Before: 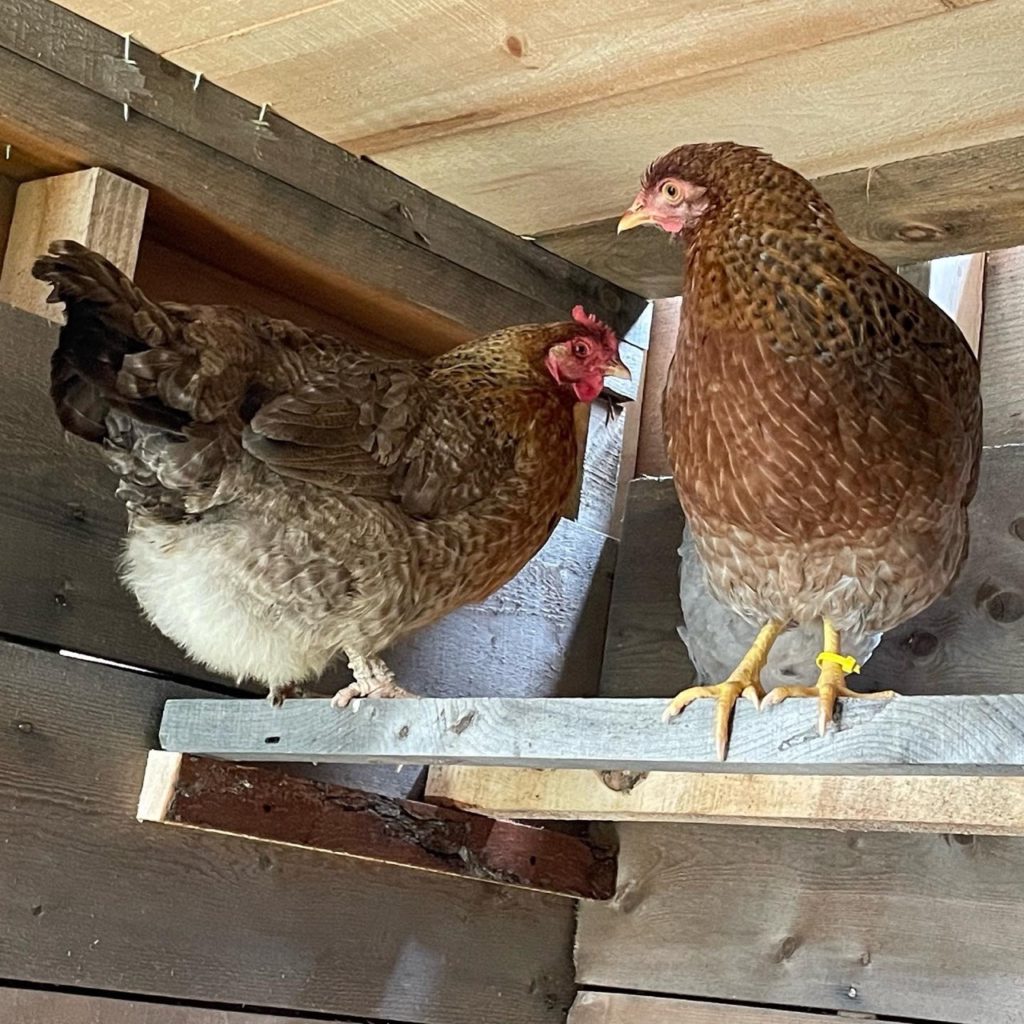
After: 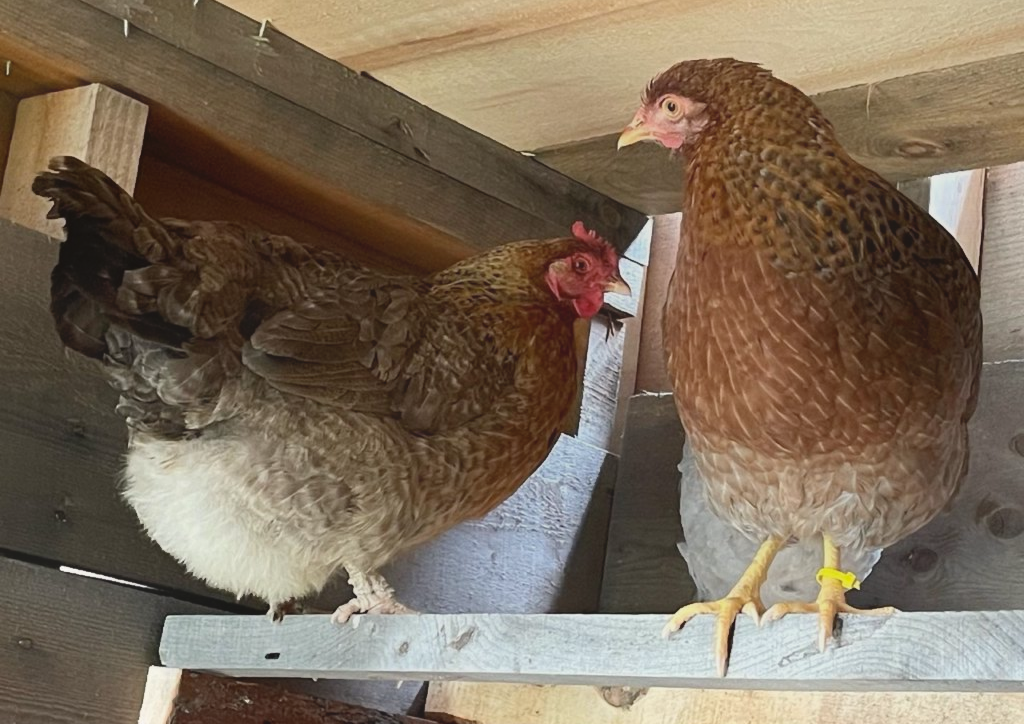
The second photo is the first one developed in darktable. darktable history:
crop and rotate: top 8.293%, bottom 20.996%
contrast equalizer: octaves 7, y [[0.6 ×6], [0.55 ×6], [0 ×6], [0 ×6], [0 ×6]], mix -1
